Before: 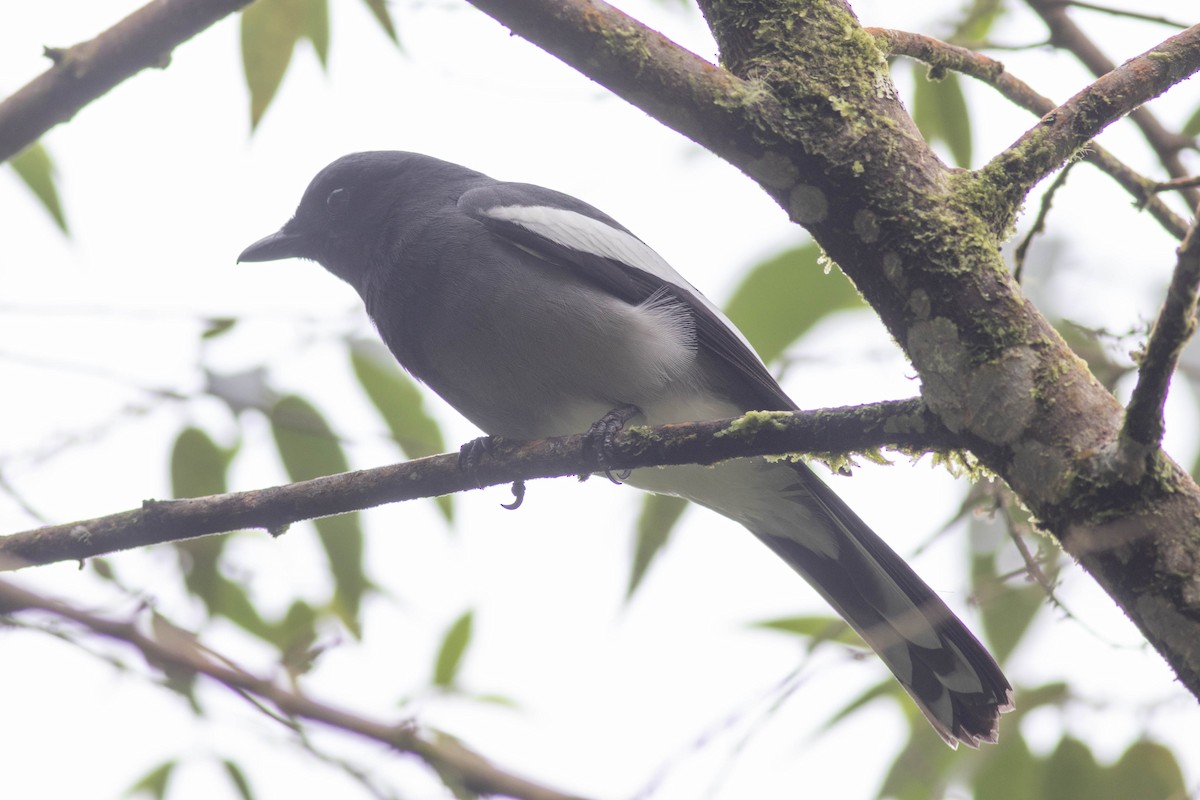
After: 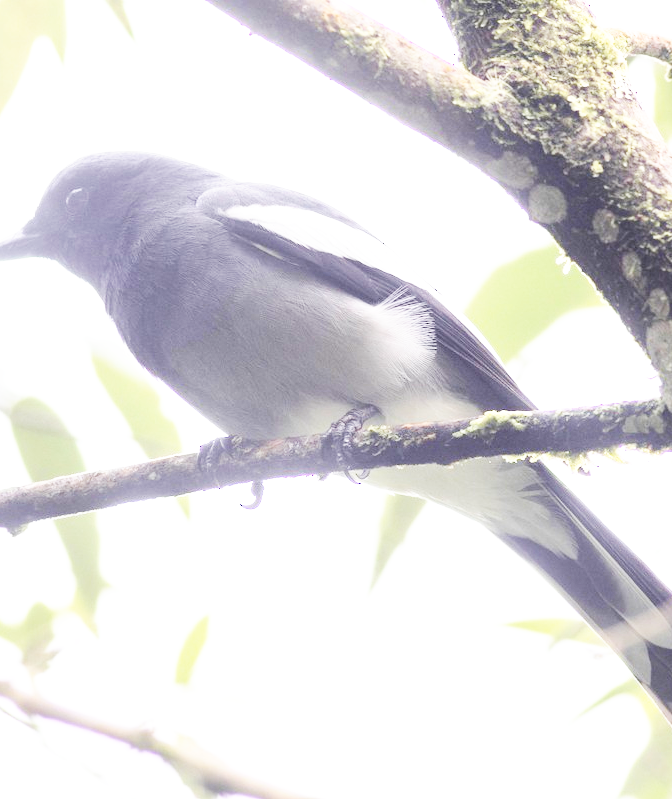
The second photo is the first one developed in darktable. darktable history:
crop: left 21.833%, right 22.109%, bottom 0.001%
base curve: curves: ch0 [(0, 0) (0.007, 0.004) (0.027, 0.03) (0.046, 0.07) (0.207, 0.54) (0.442, 0.872) (0.673, 0.972) (1, 1)], preserve colors none
tone equalizer: -8 EV -0.725 EV, -7 EV -0.677 EV, -6 EV -0.624 EV, -5 EV -0.391 EV, -3 EV 0.385 EV, -2 EV 0.6 EV, -1 EV 0.676 EV, +0 EV 0.766 EV
